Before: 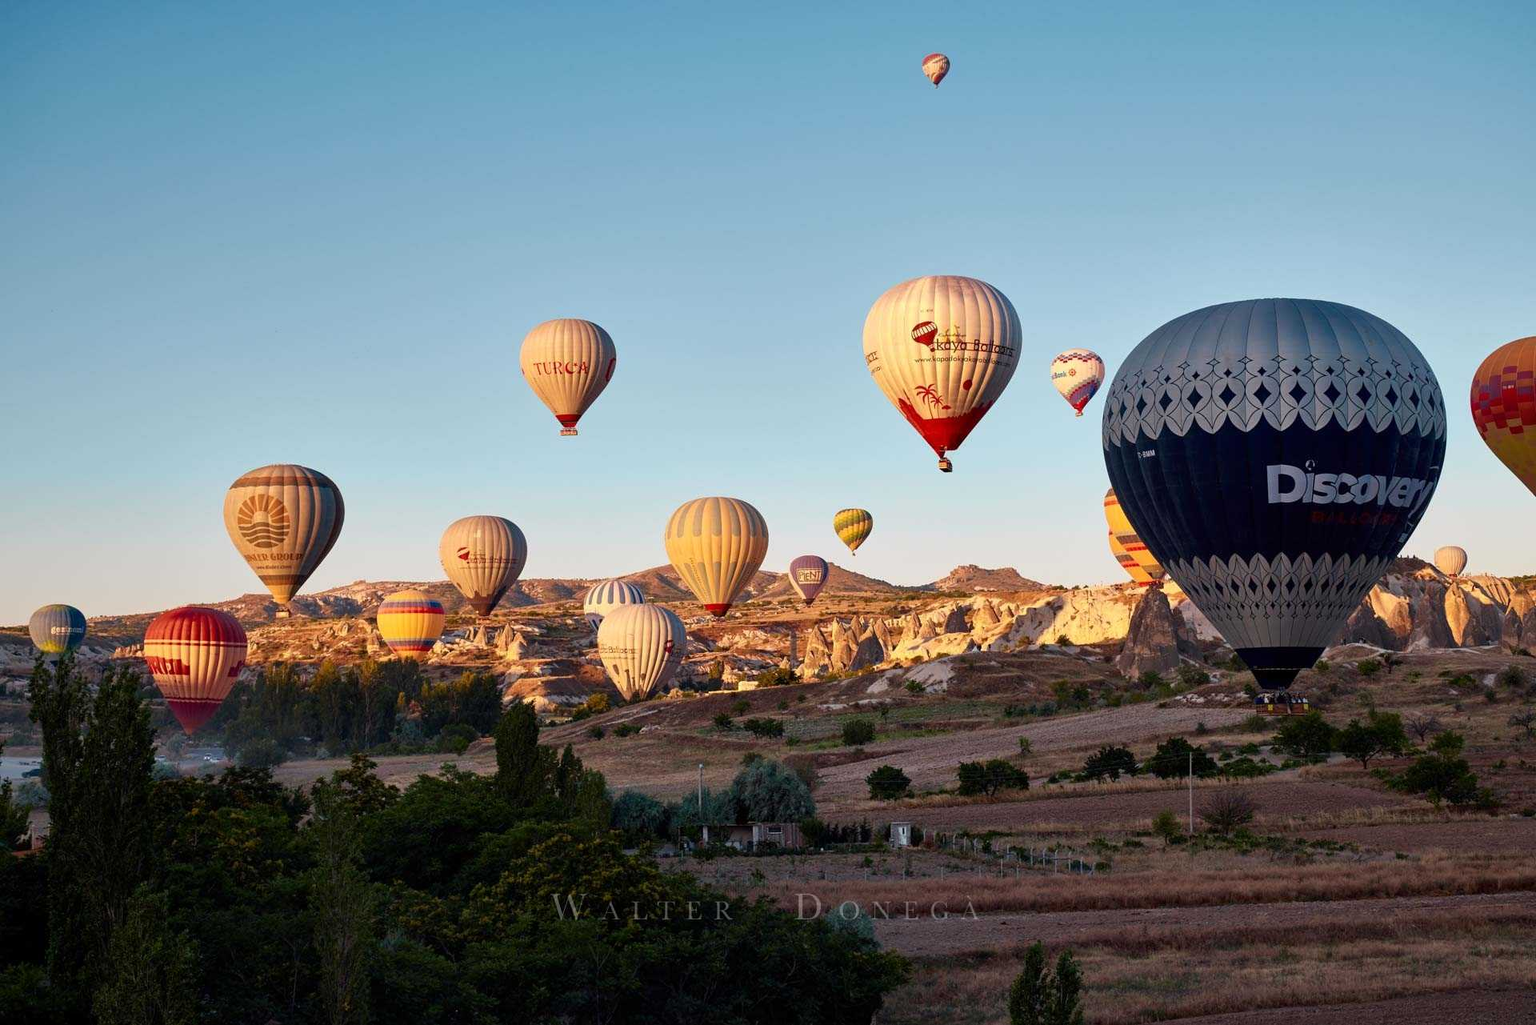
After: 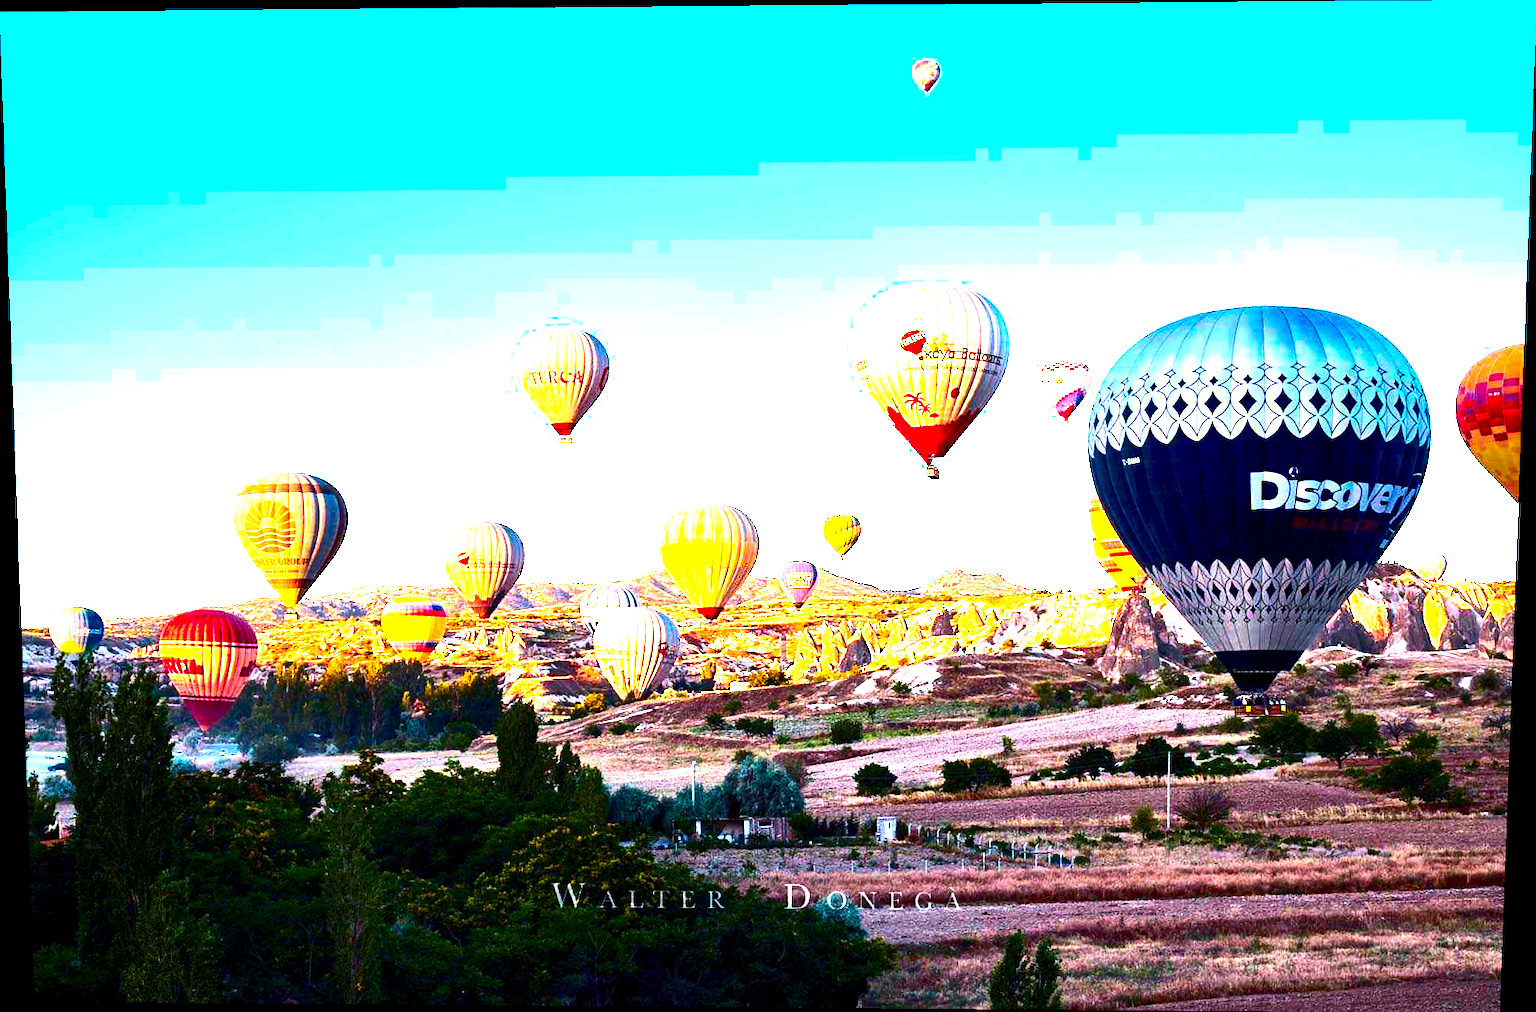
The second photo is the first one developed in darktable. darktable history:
color calibration: illuminant as shot in camera, x 0.369, y 0.376, temperature 4328.46 K, gamut compression 3
contrast brightness saturation: contrast 0.21, brightness -0.11, saturation 0.21
color balance rgb: perceptual saturation grading › global saturation 25%, perceptual brilliance grading › global brilliance 35%, perceptual brilliance grading › highlights 50%, perceptual brilliance grading › mid-tones 60%, perceptual brilliance grading › shadows 35%, global vibrance 20%
exposure: black level correction 0.001, exposure 0.5 EV, compensate exposure bias true, compensate highlight preservation false
rotate and perspective: lens shift (vertical) 0.048, lens shift (horizontal) -0.024, automatic cropping off
